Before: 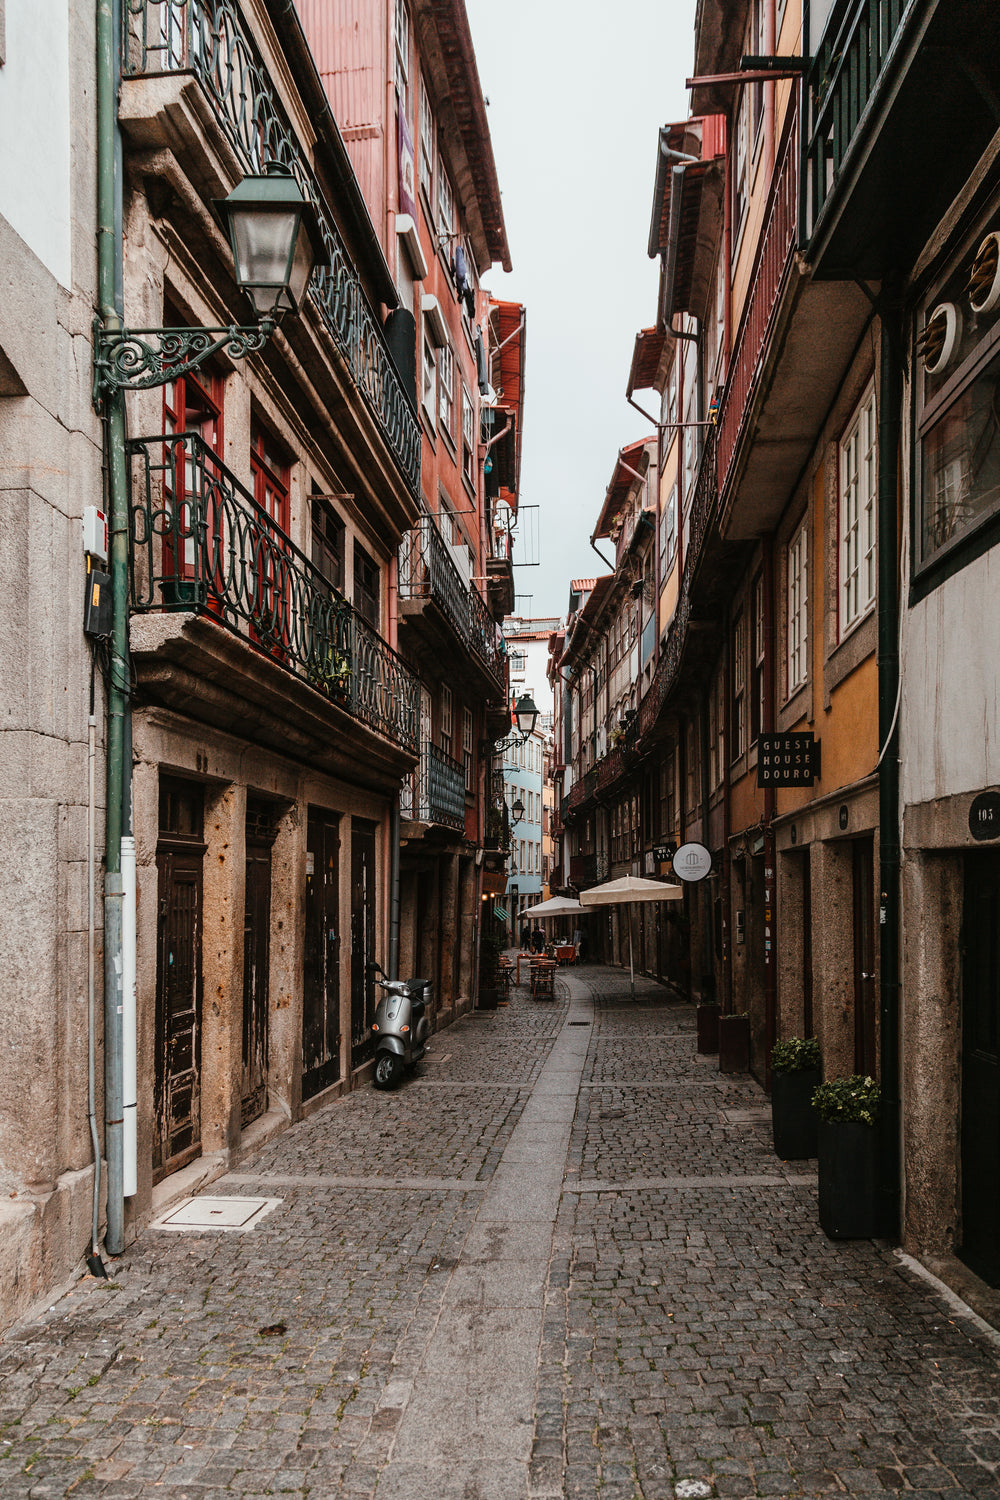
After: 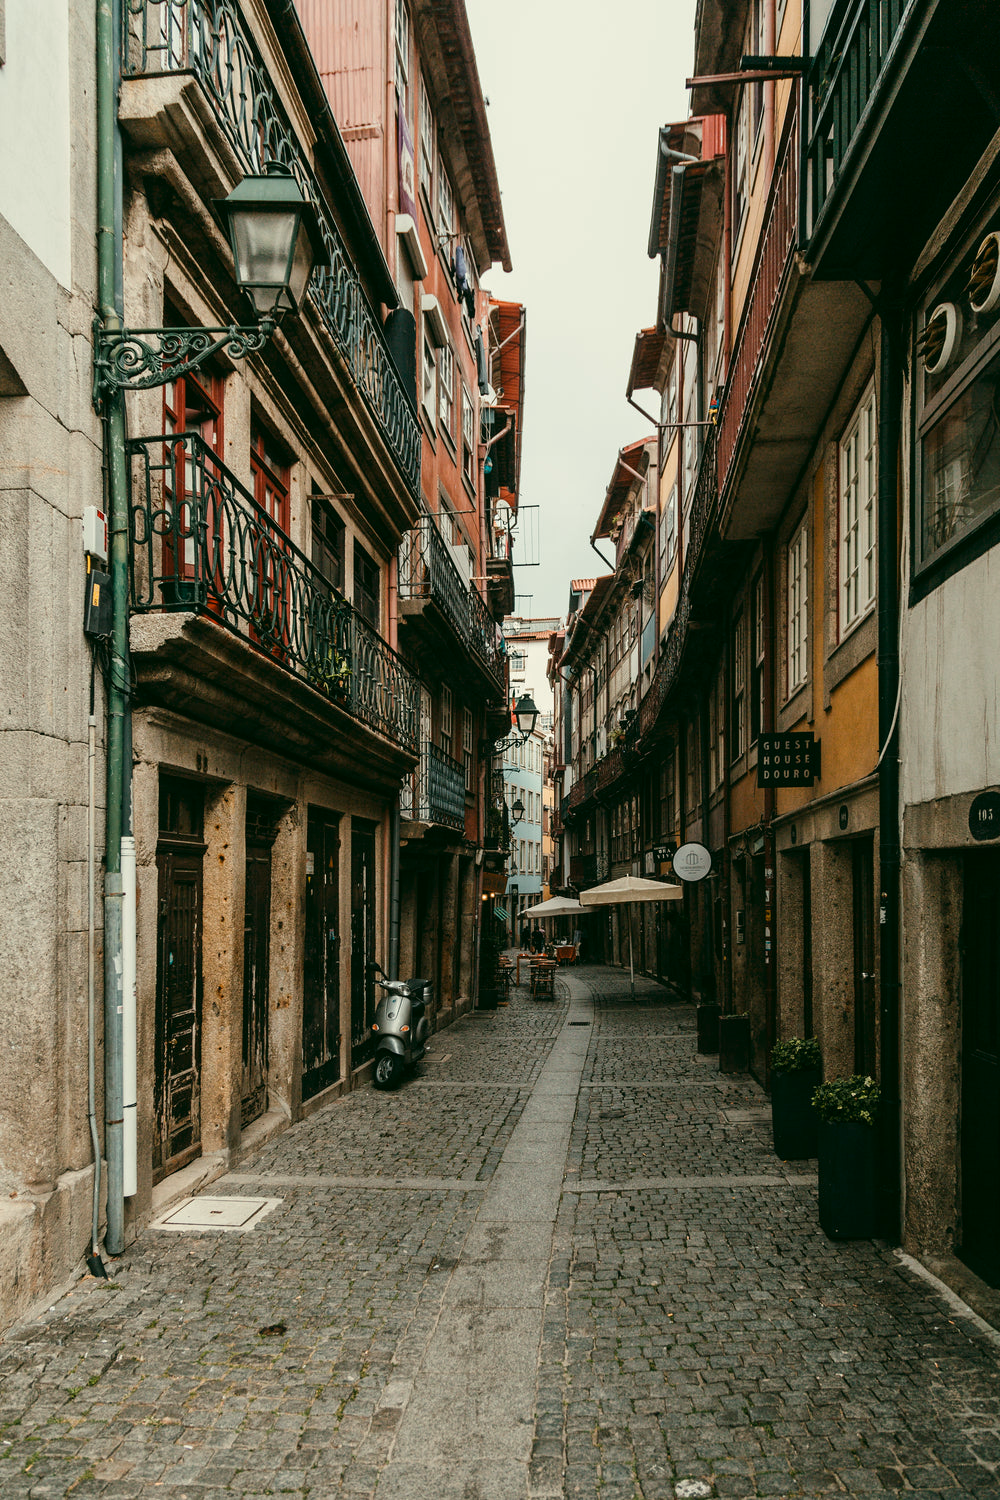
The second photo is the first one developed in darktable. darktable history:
color correction: highlights a* -0.561, highlights b* 9.28, shadows a* -8.85, shadows b* 1.2
